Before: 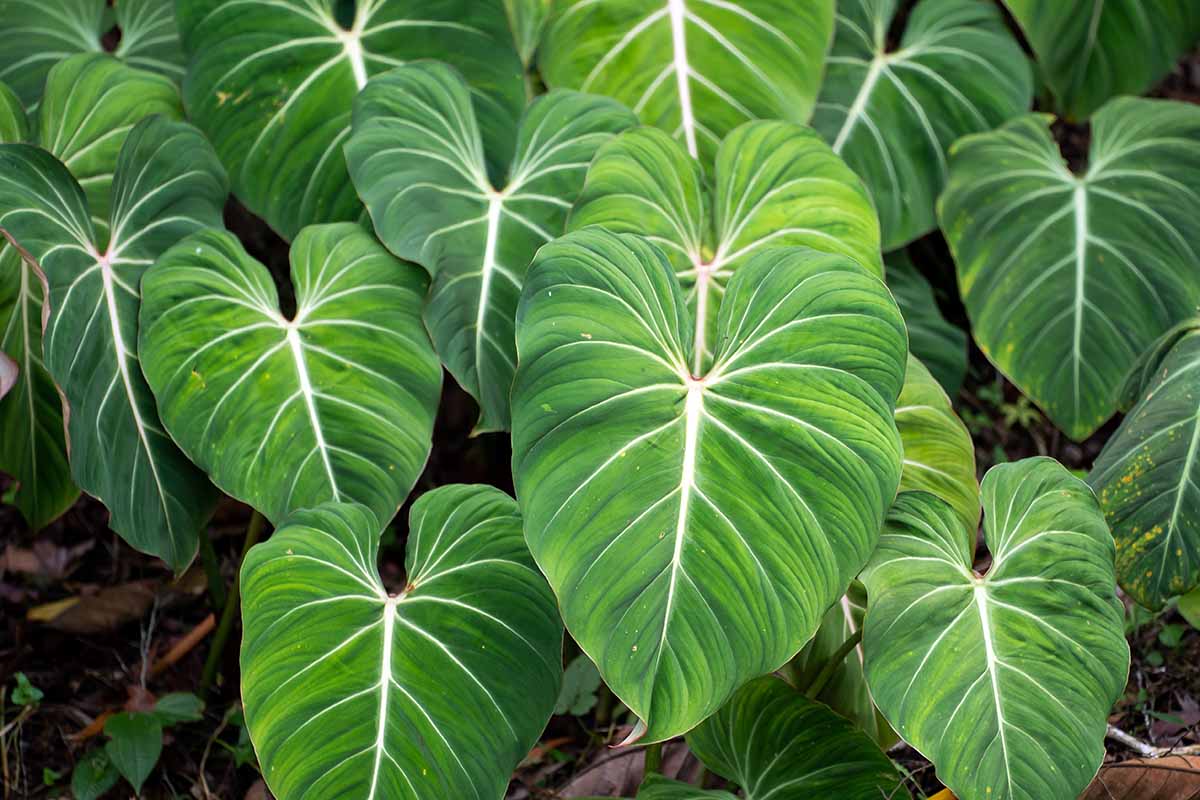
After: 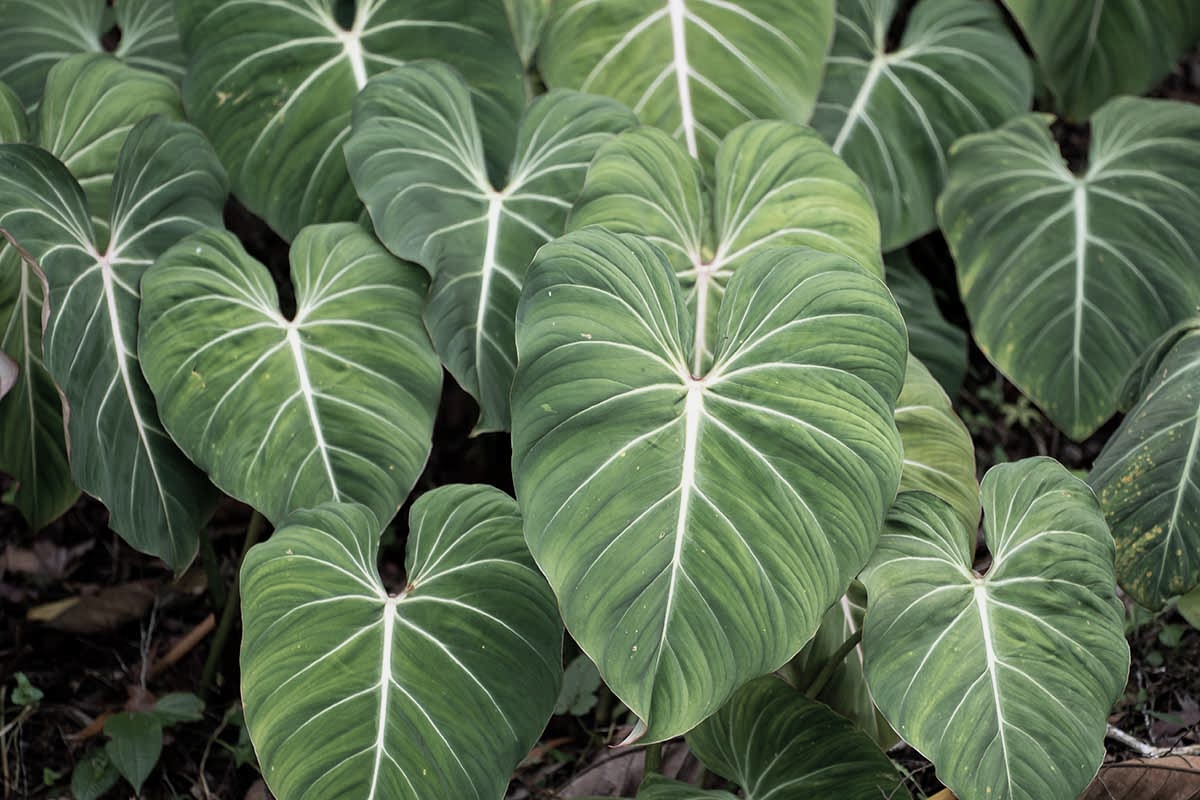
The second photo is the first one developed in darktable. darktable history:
color correction: highlights b* 0.006, saturation 0.516
exposure: exposure -0.173 EV, compensate exposure bias true, compensate highlight preservation false
